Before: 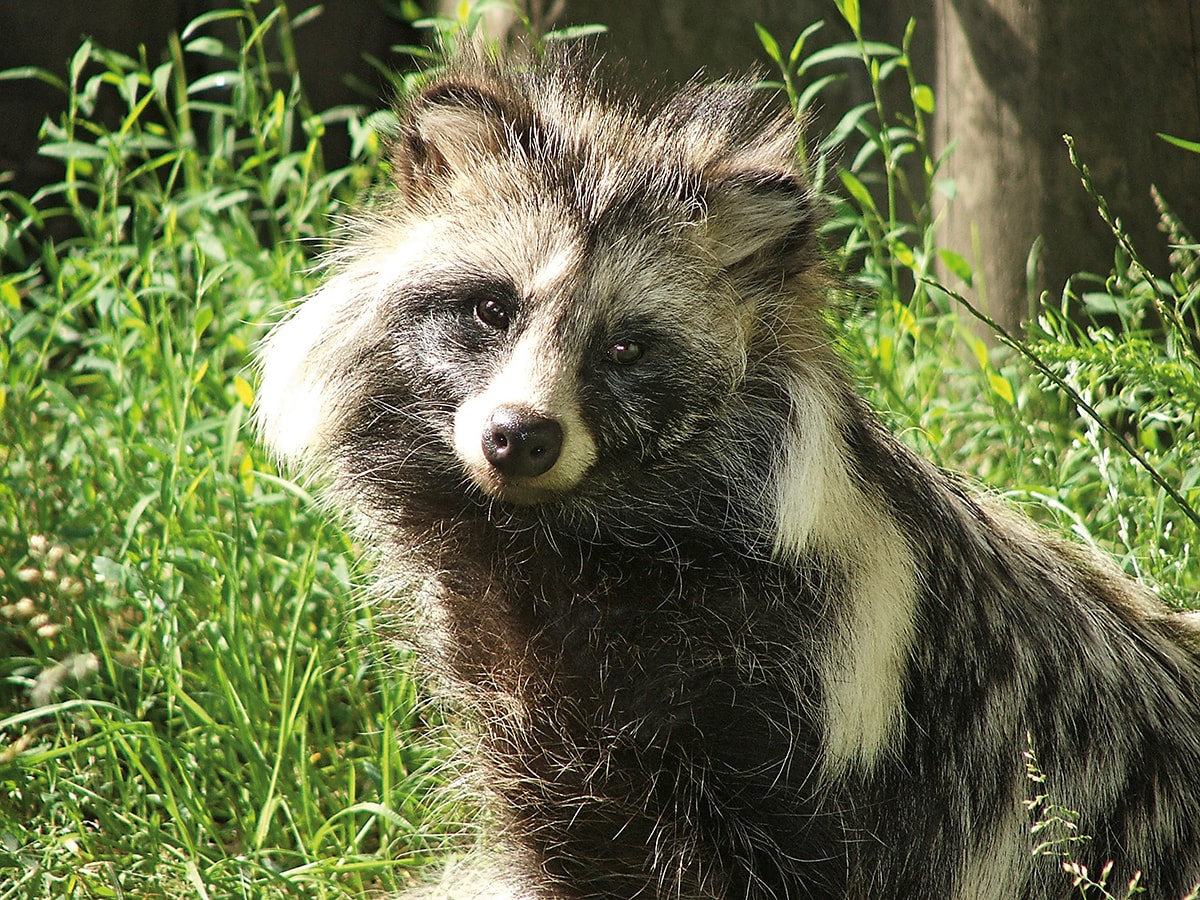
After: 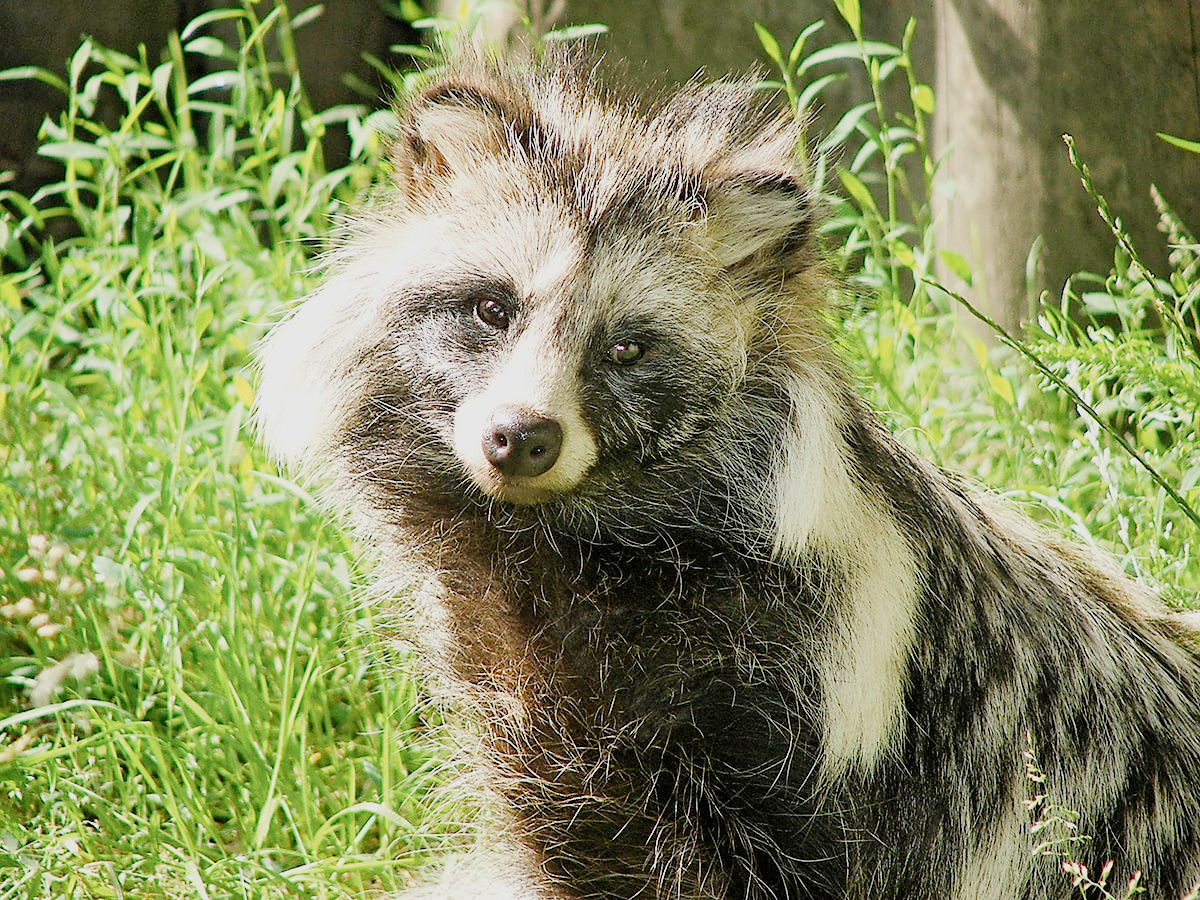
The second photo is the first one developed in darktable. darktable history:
filmic rgb: middle gray luminance 18%, black relative exposure -7.5 EV, white relative exposure 8.5 EV, threshold 6 EV, target black luminance 0%, hardness 2.23, latitude 18.37%, contrast 0.878, highlights saturation mix 5%, shadows ↔ highlights balance 10.15%, add noise in highlights 0, preserve chrominance no, color science v3 (2019), use custom middle-gray values true, iterations of high-quality reconstruction 0, contrast in highlights soft, enable highlight reconstruction true
exposure: black level correction 0, exposure 1.1 EV, compensate exposure bias true, compensate highlight preservation false
contrast brightness saturation: brightness 0.09, saturation 0.19
